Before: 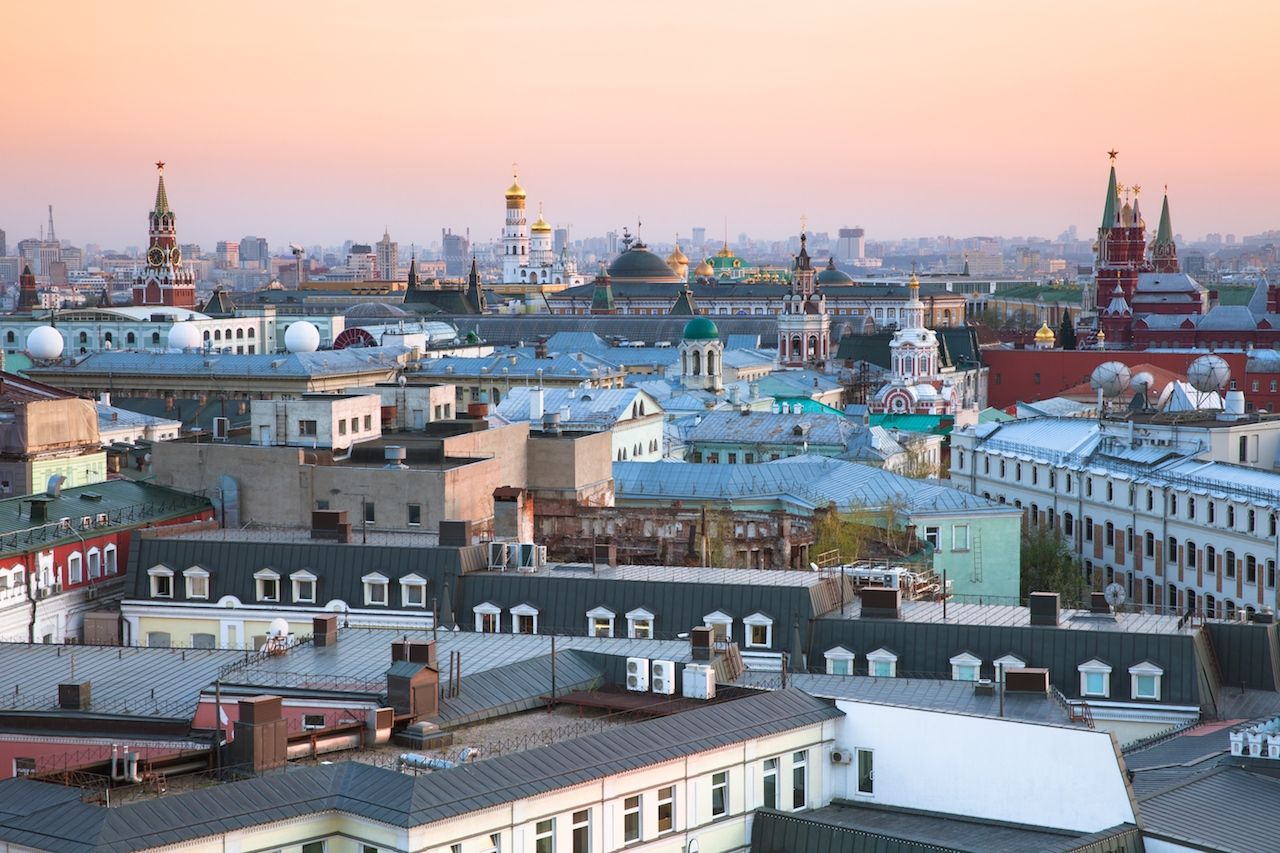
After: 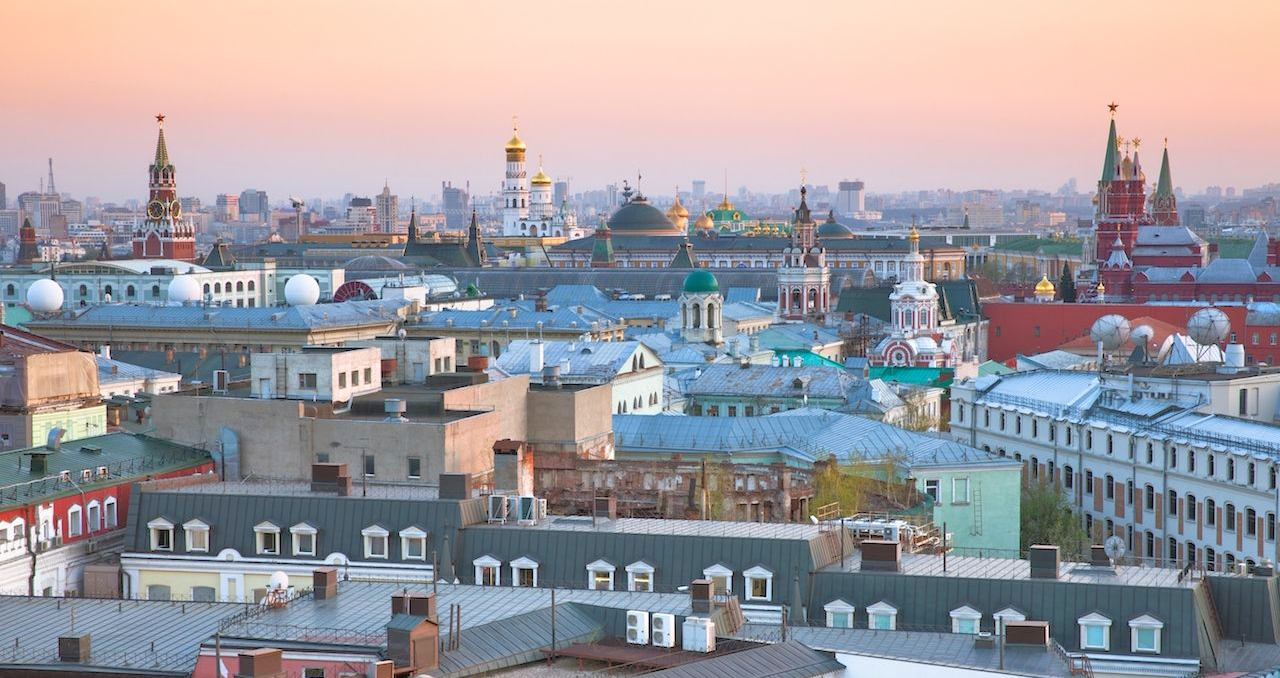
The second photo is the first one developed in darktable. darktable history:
tone equalizer: -7 EV 0.157 EV, -6 EV 0.612 EV, -5 EV 1.18 EV, -4 EV 1.33 EV, -3 EV 1.14 EV, -2 EV 0.6 EV, -1 EV 0.156 EV
crop and rotate: top 5.662%, bottom 14.746%
